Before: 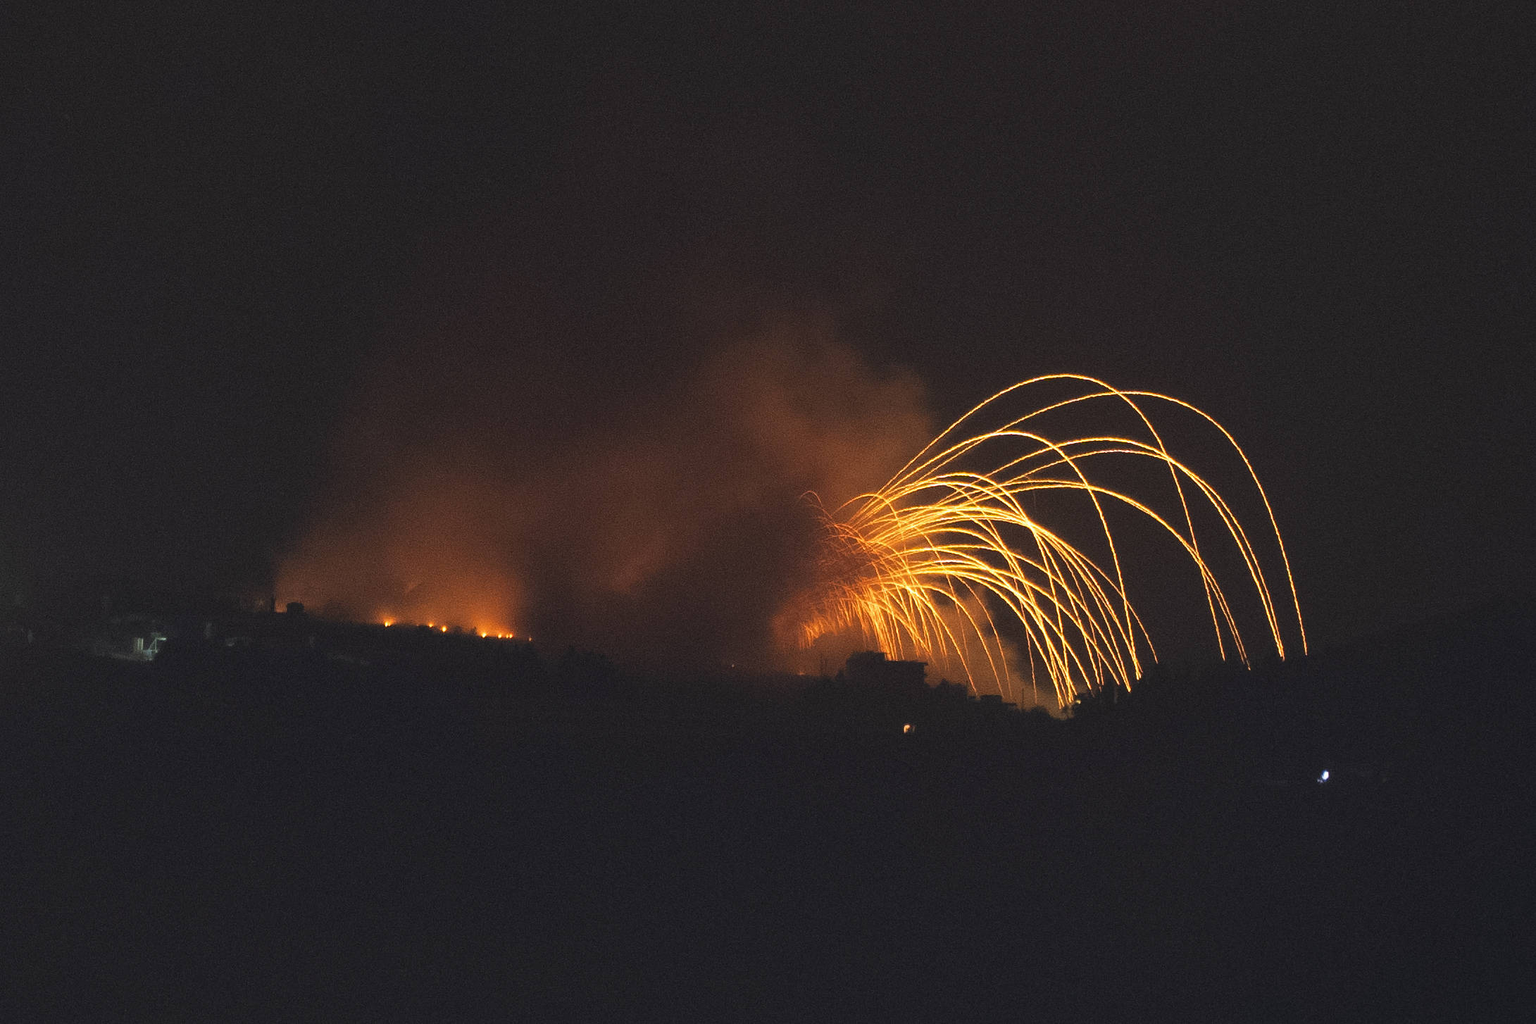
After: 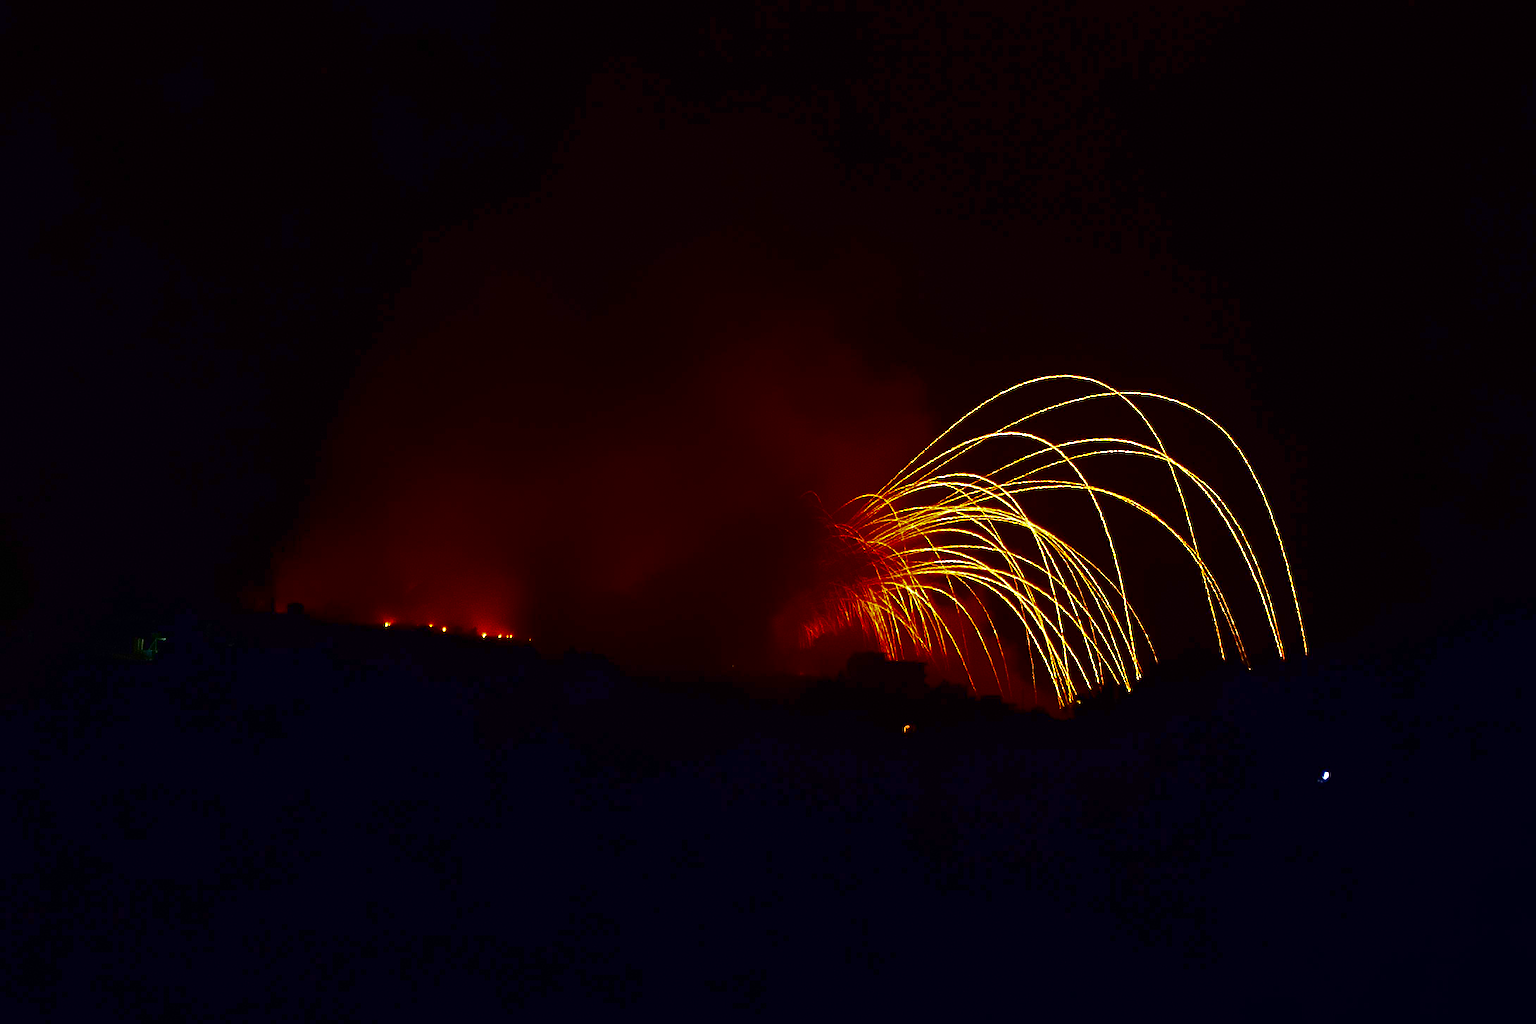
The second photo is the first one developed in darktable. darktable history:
contrast brightness saturation: brightness -1, saturation 1
sharpen: on, module defaults
